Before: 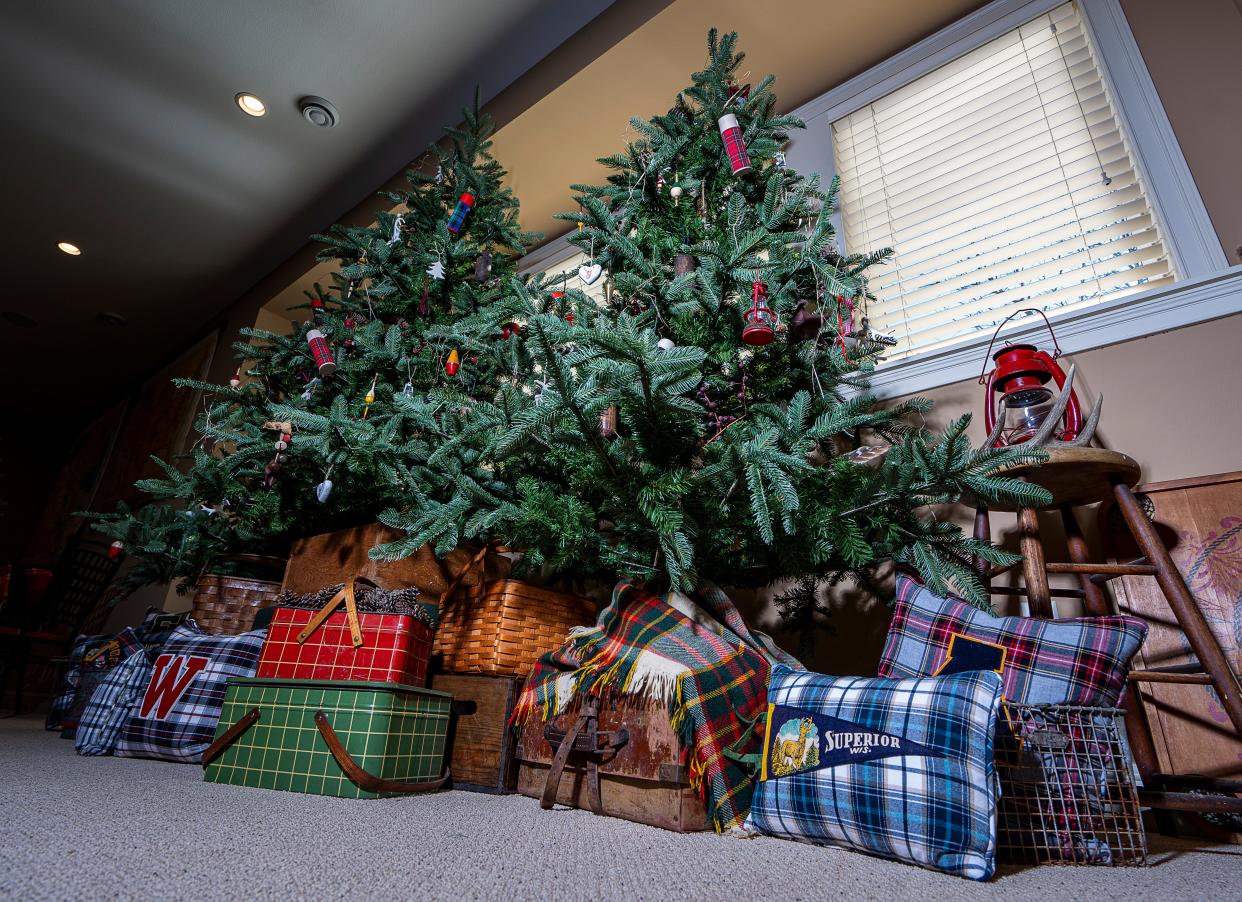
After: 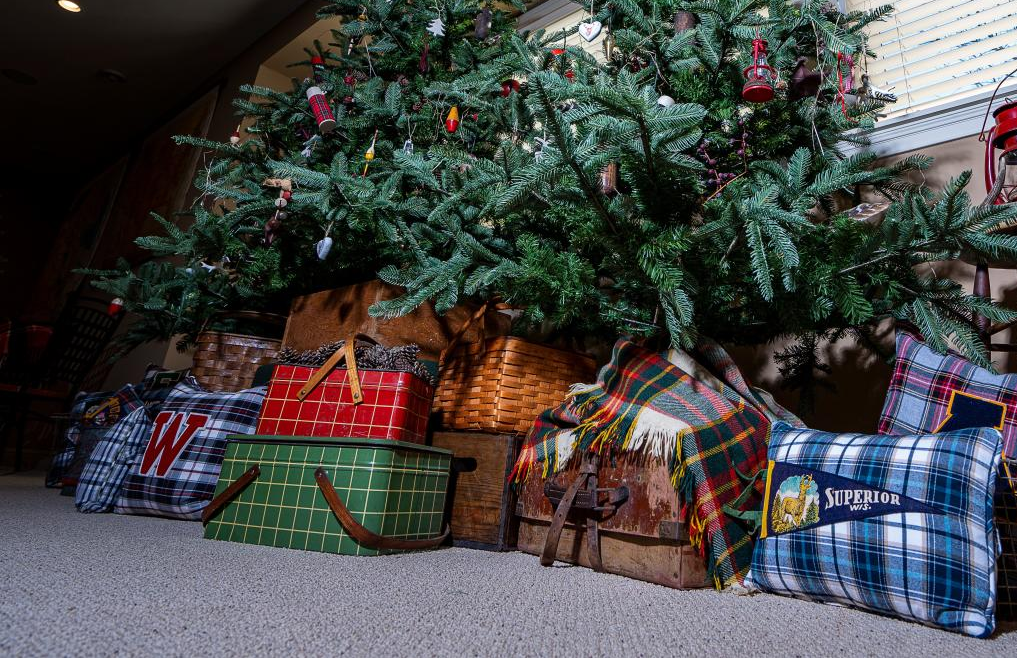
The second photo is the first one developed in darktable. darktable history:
crop: top 27.033%, right 18.056%
